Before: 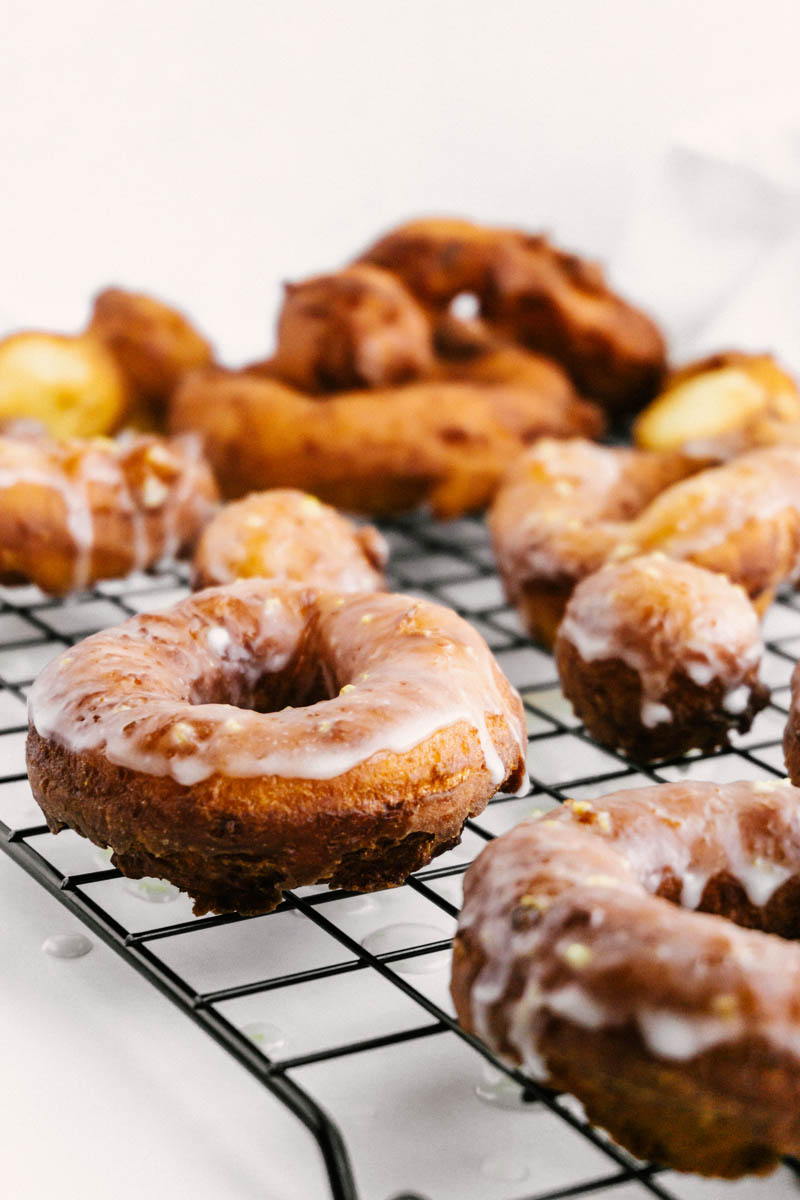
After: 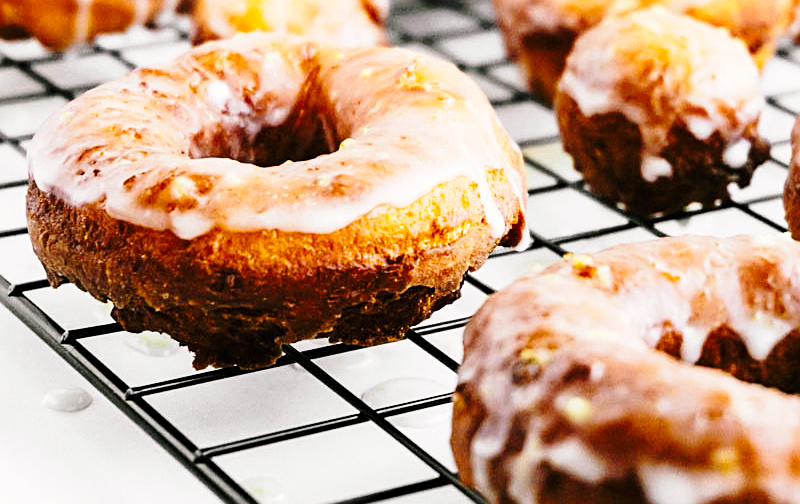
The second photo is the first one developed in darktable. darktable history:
base curve: curves: ch0 [(0, 0) (0.028, 0.03) (0.121, 0.232) (0.46, 0.748) (0.859, 0.968) (1, 1)], preserve colors none
crop: top 45.551%, bottom 12.262%
sharpen: on, module defaults
color balance rgb: perceptual saturation grading › global saturation 10%, global vibrance 10%
